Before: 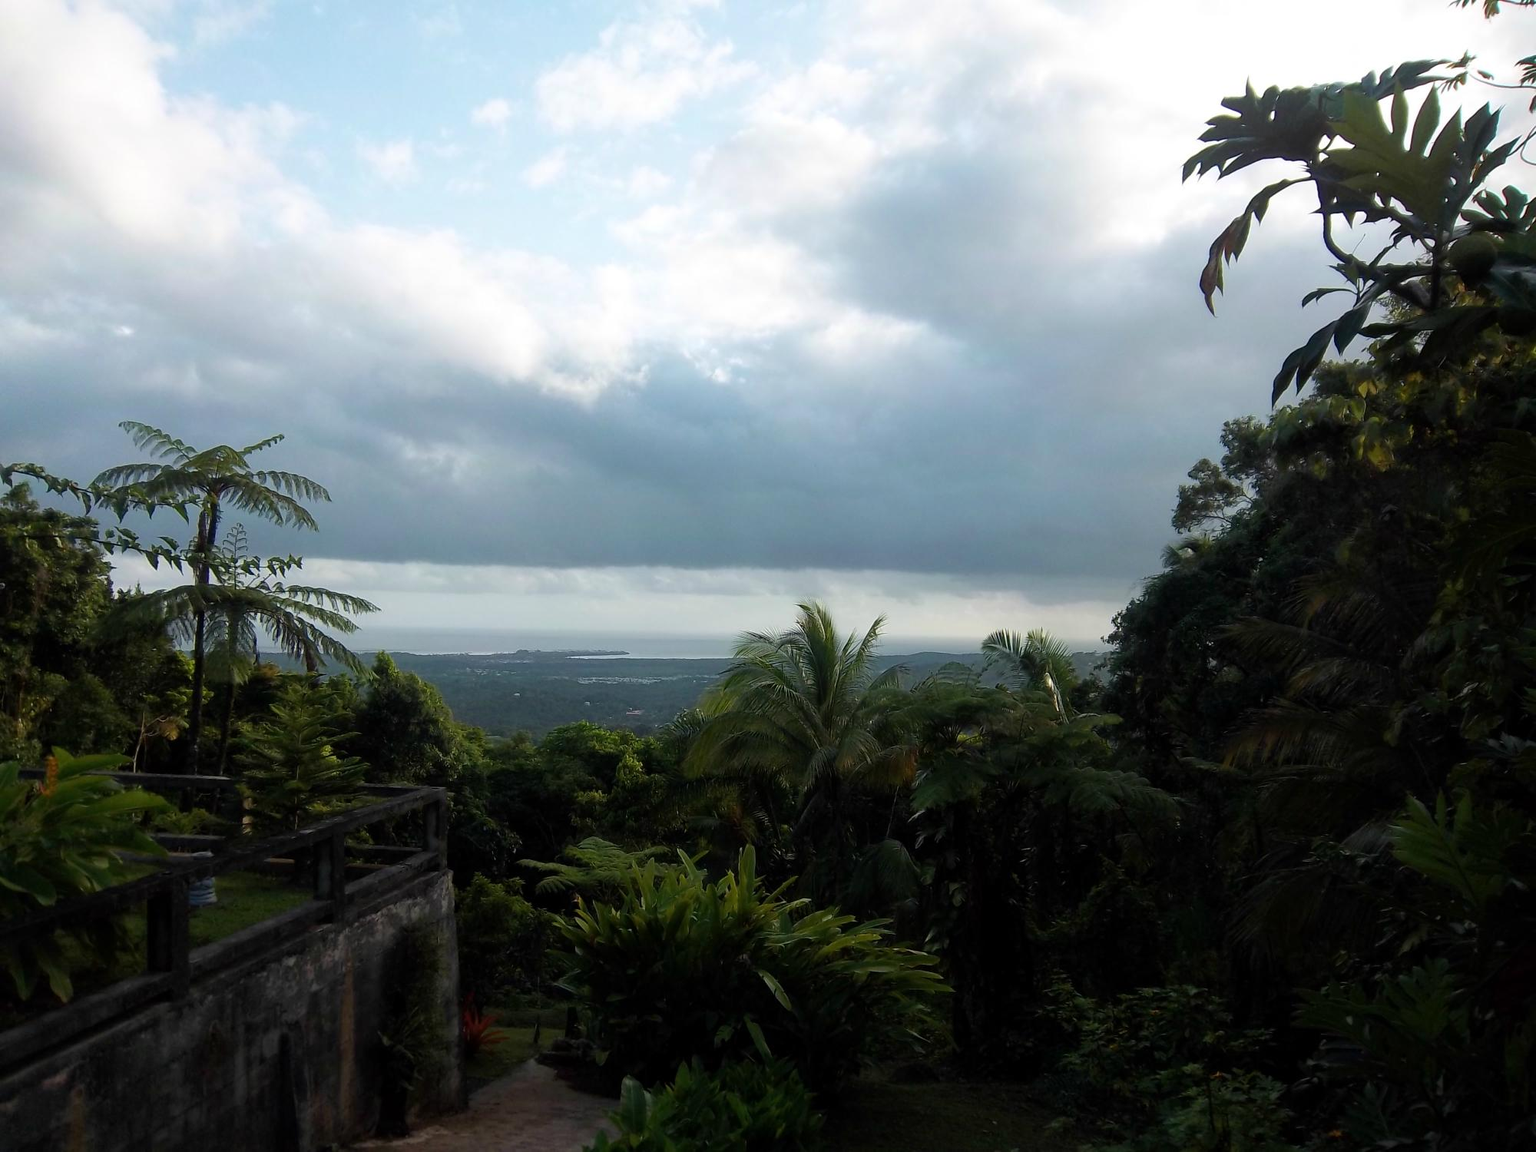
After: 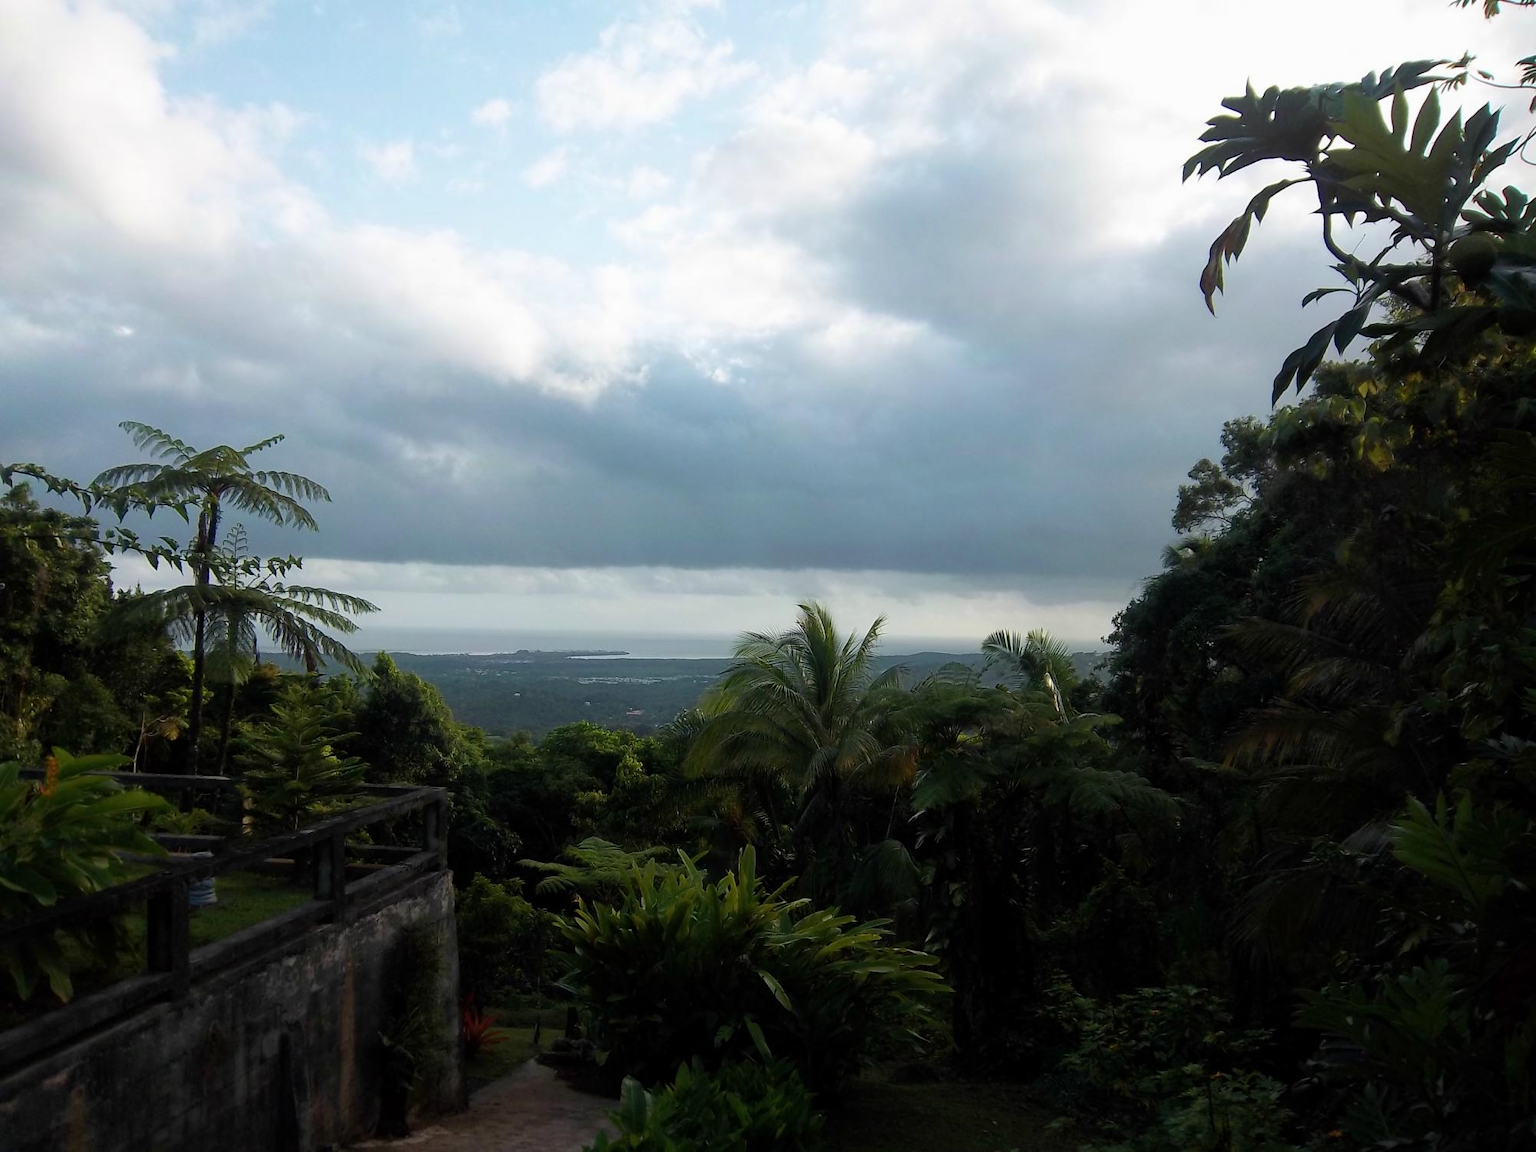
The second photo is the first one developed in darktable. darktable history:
exposure: exposure -0.042 EV, compensate highlight preservation false
